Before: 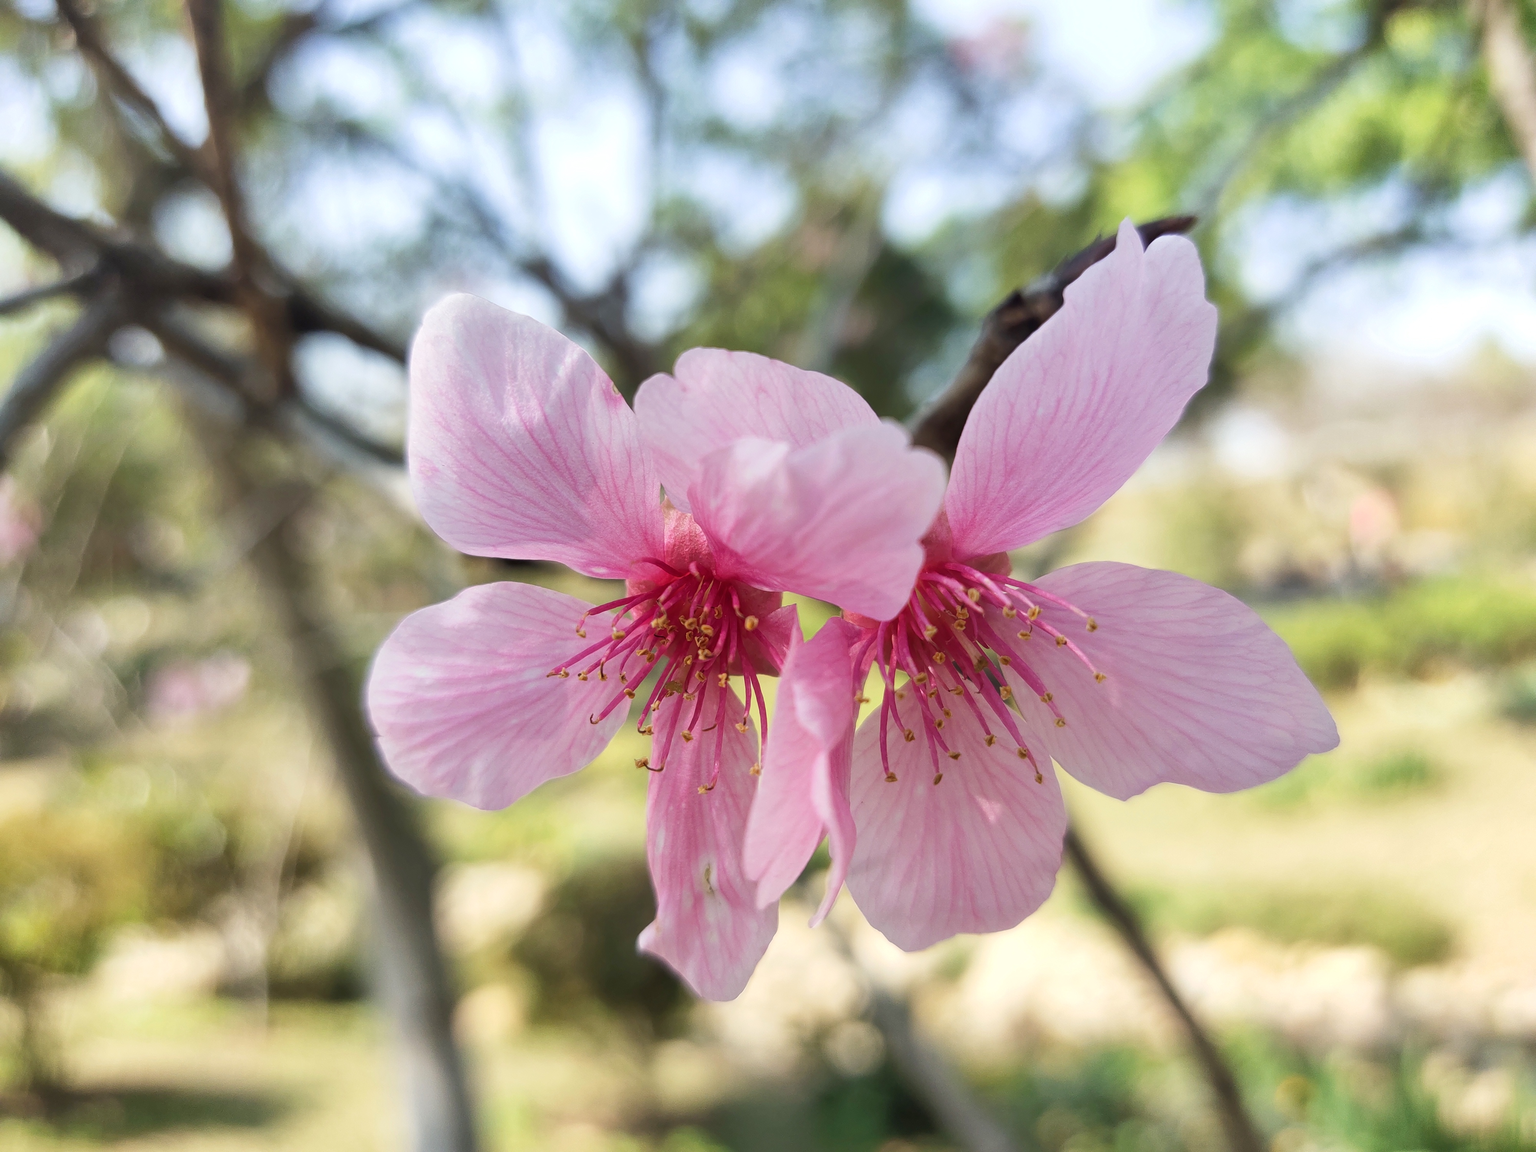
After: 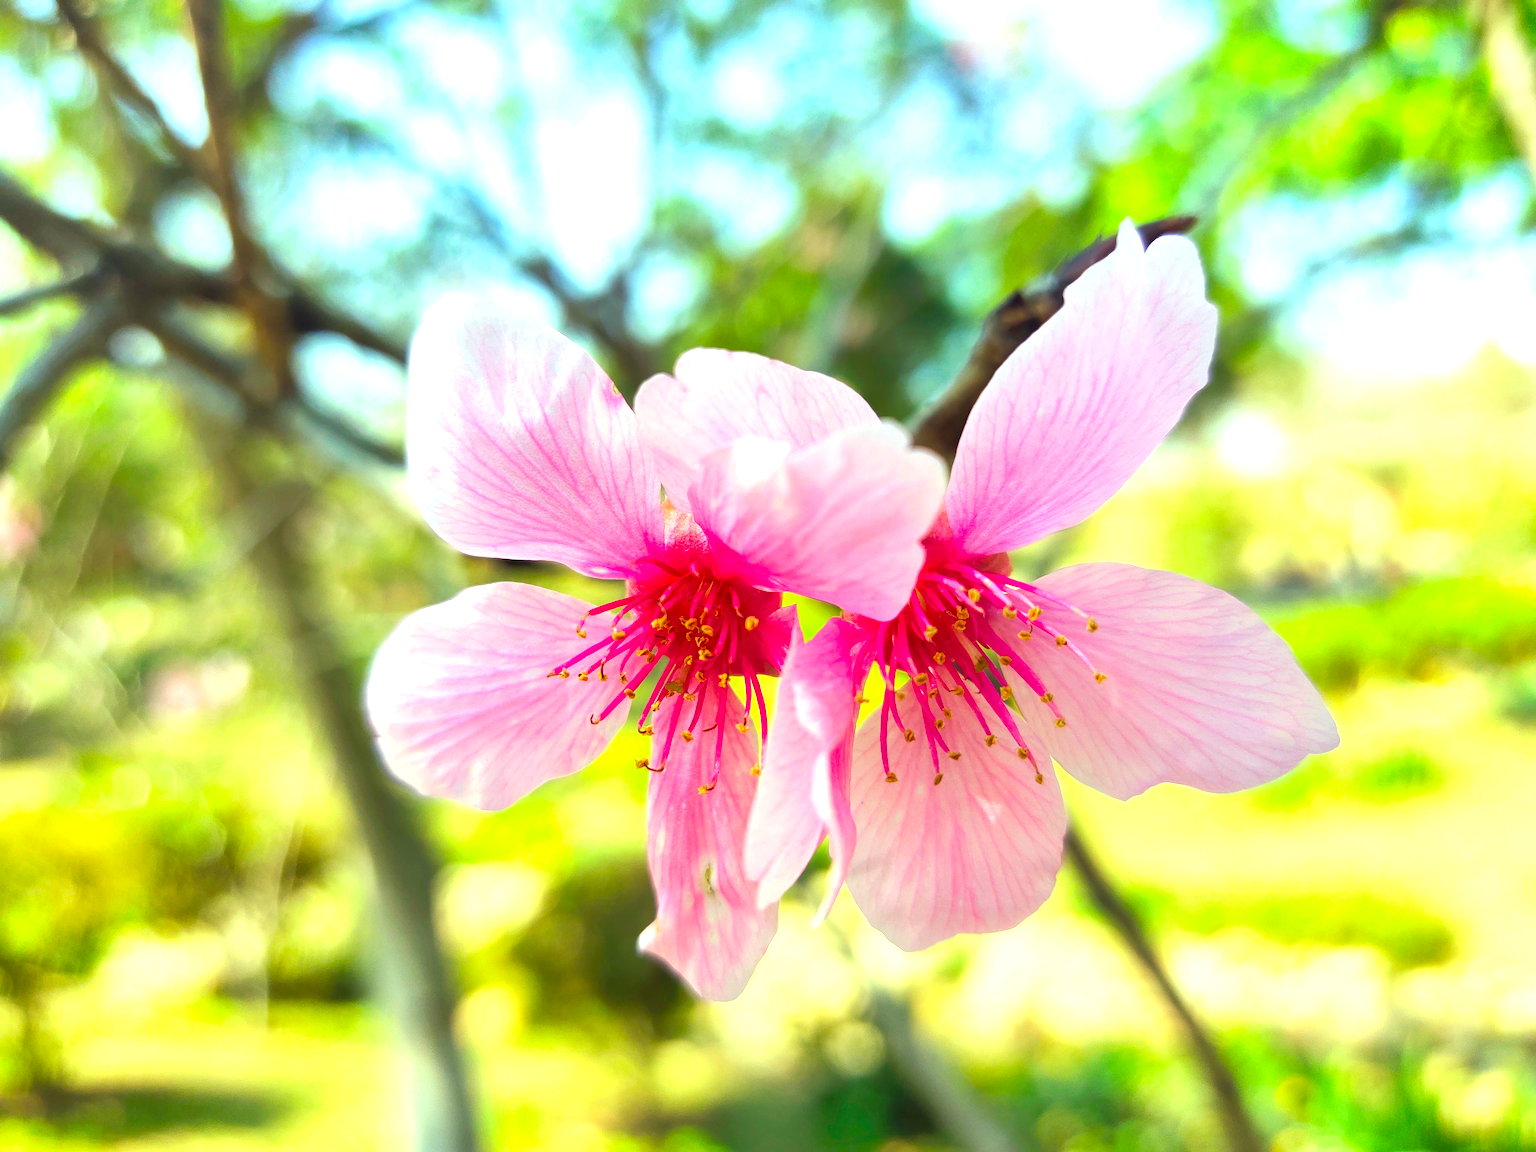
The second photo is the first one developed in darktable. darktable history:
exposure: black level correction 0, exposure 0.877 EV, compensate exposure bias true, compensate highlight preservation false
white balance: emerald 1
color balance: on, module defaults
color correction: highlights a* -10.77, highlights b* 9.8, saturation 1.72
